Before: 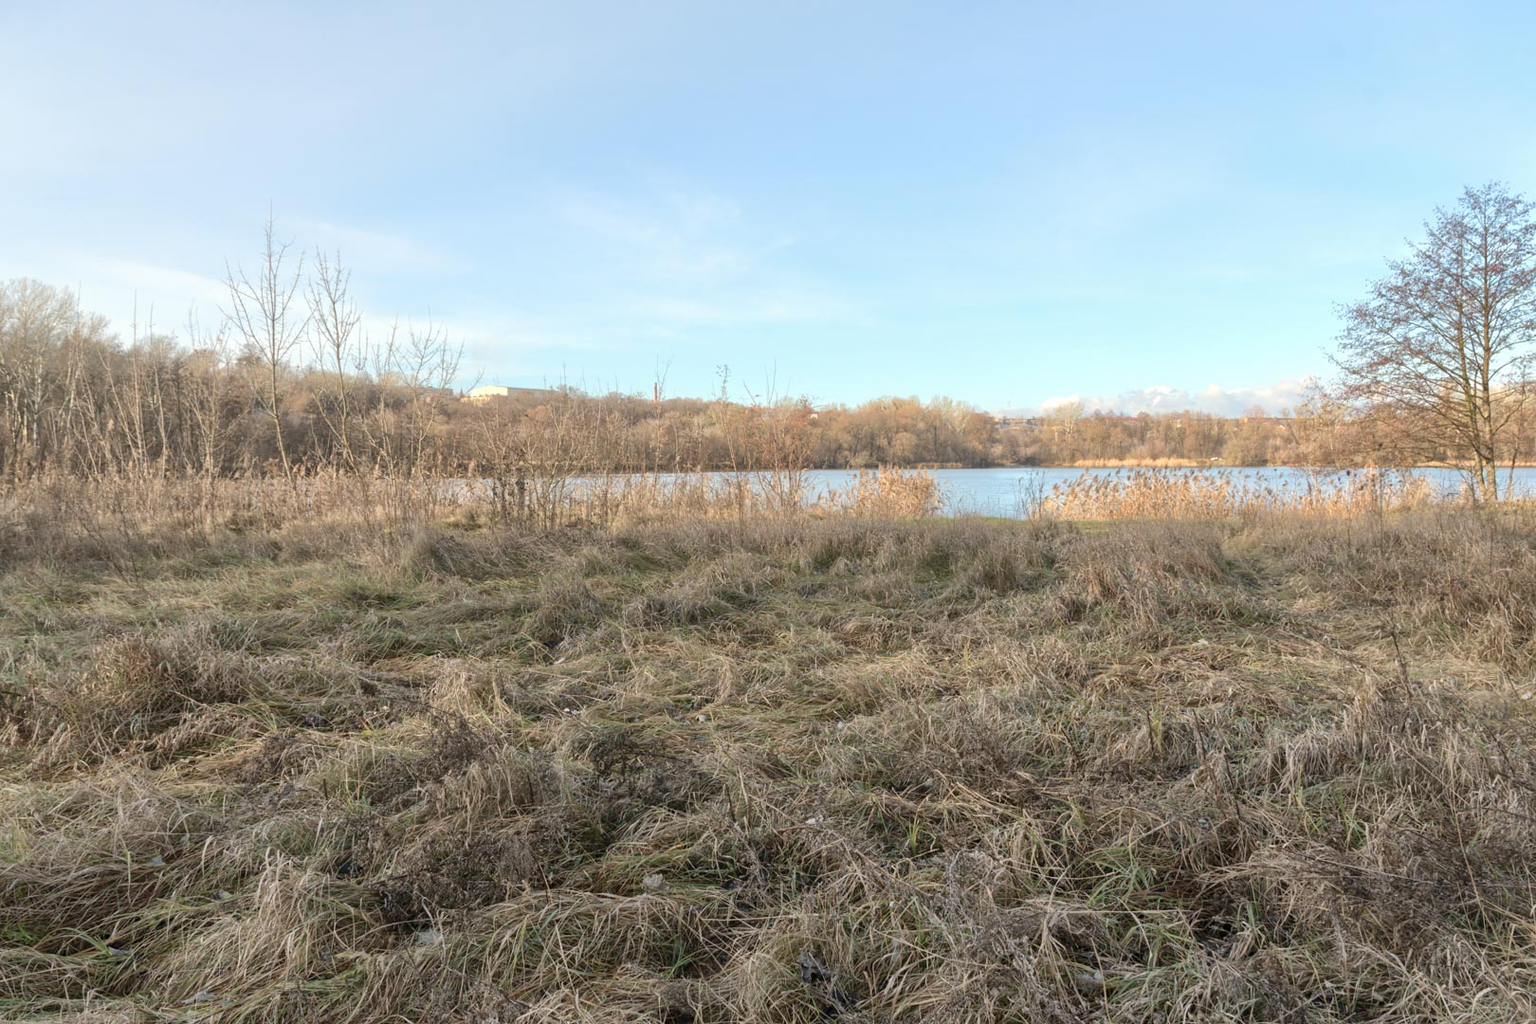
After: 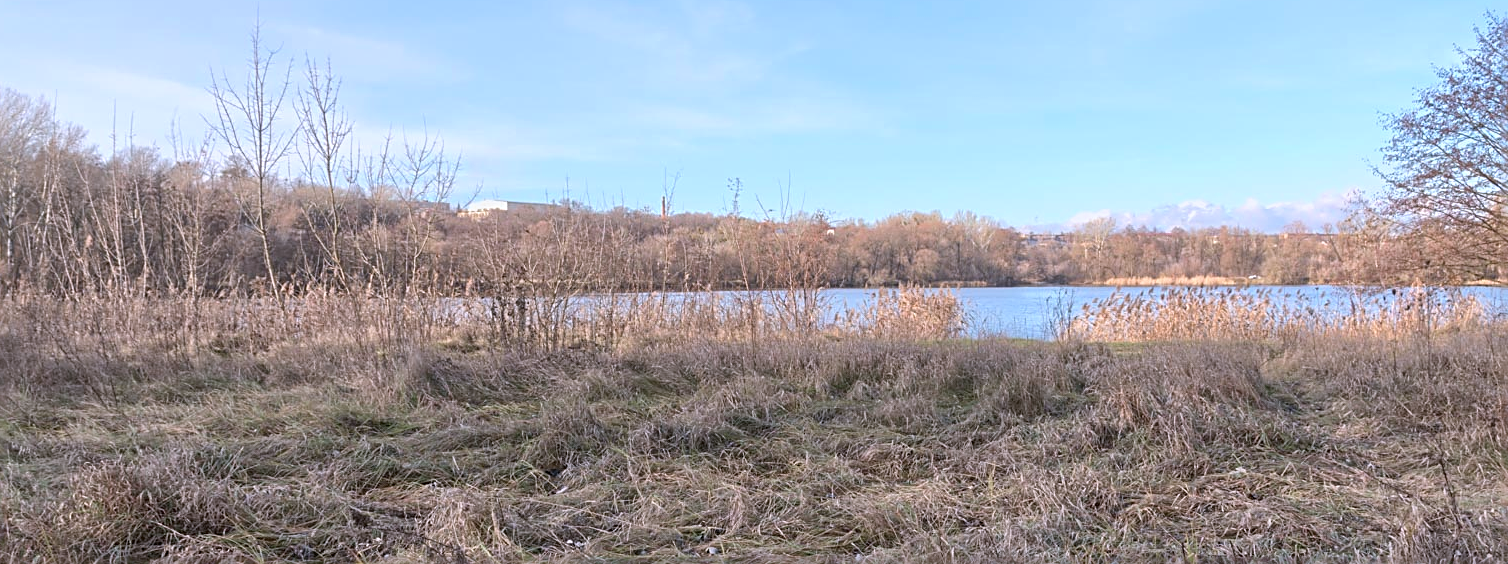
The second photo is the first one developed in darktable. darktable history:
sharpen: radius 2.543, amount 0.636
crop: left 1.744%, top 19.225%, right 5.069%, bottom 28.357%
tone equalizer: on, module defaults
color calibration: output R [0.999, 0.026, -0.11, 0], output G [-0.019, 1.037, -0.099, 0], output B [0.022, -0.023, 0.902, 0], illuminant custom, x 0.367, y 0.392, temperature 4437.75 K, clip negative RGB from gamut false
